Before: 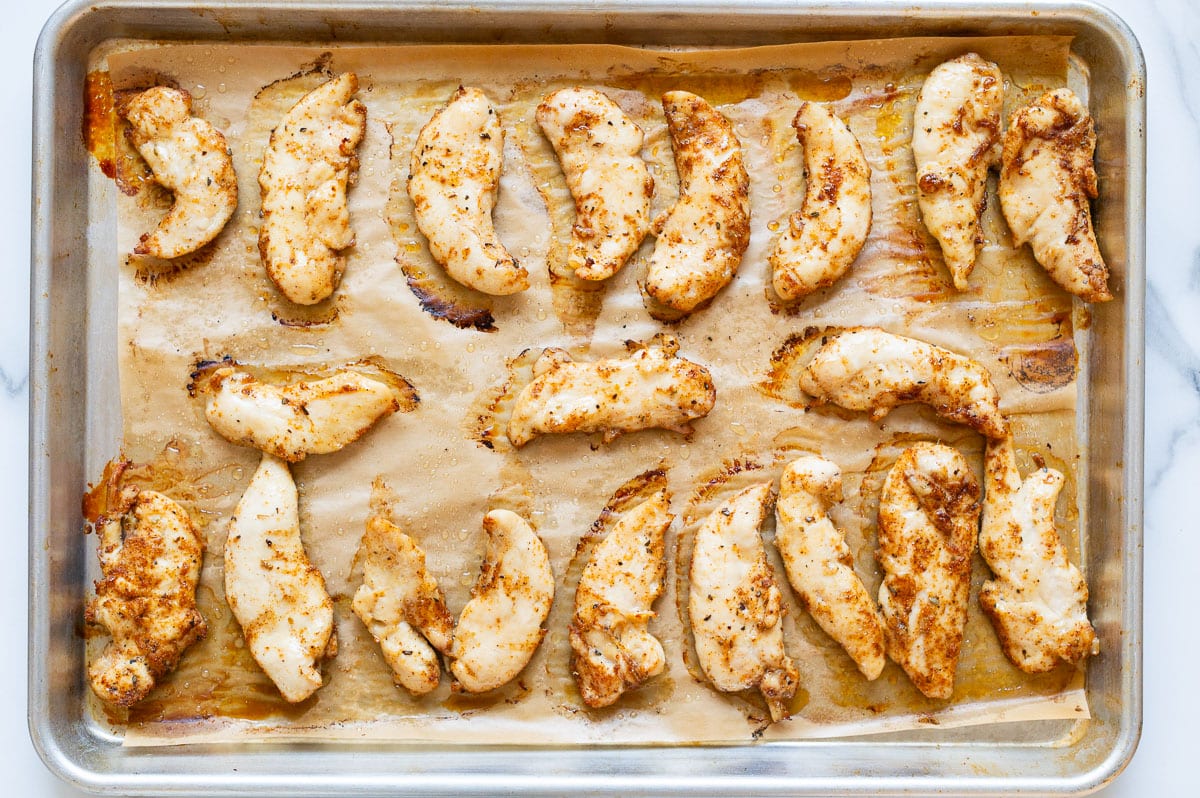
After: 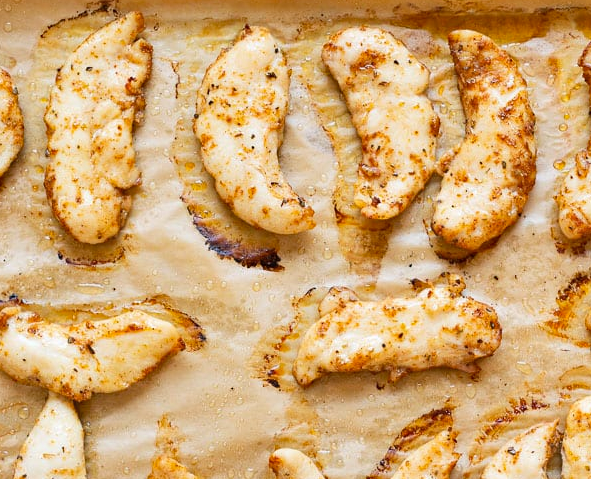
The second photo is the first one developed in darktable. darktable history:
crop: left 17.835%, top 7.675%, right 32.881%, bottom 32.213%
haze removal: compatibility mode true, adaptive false
